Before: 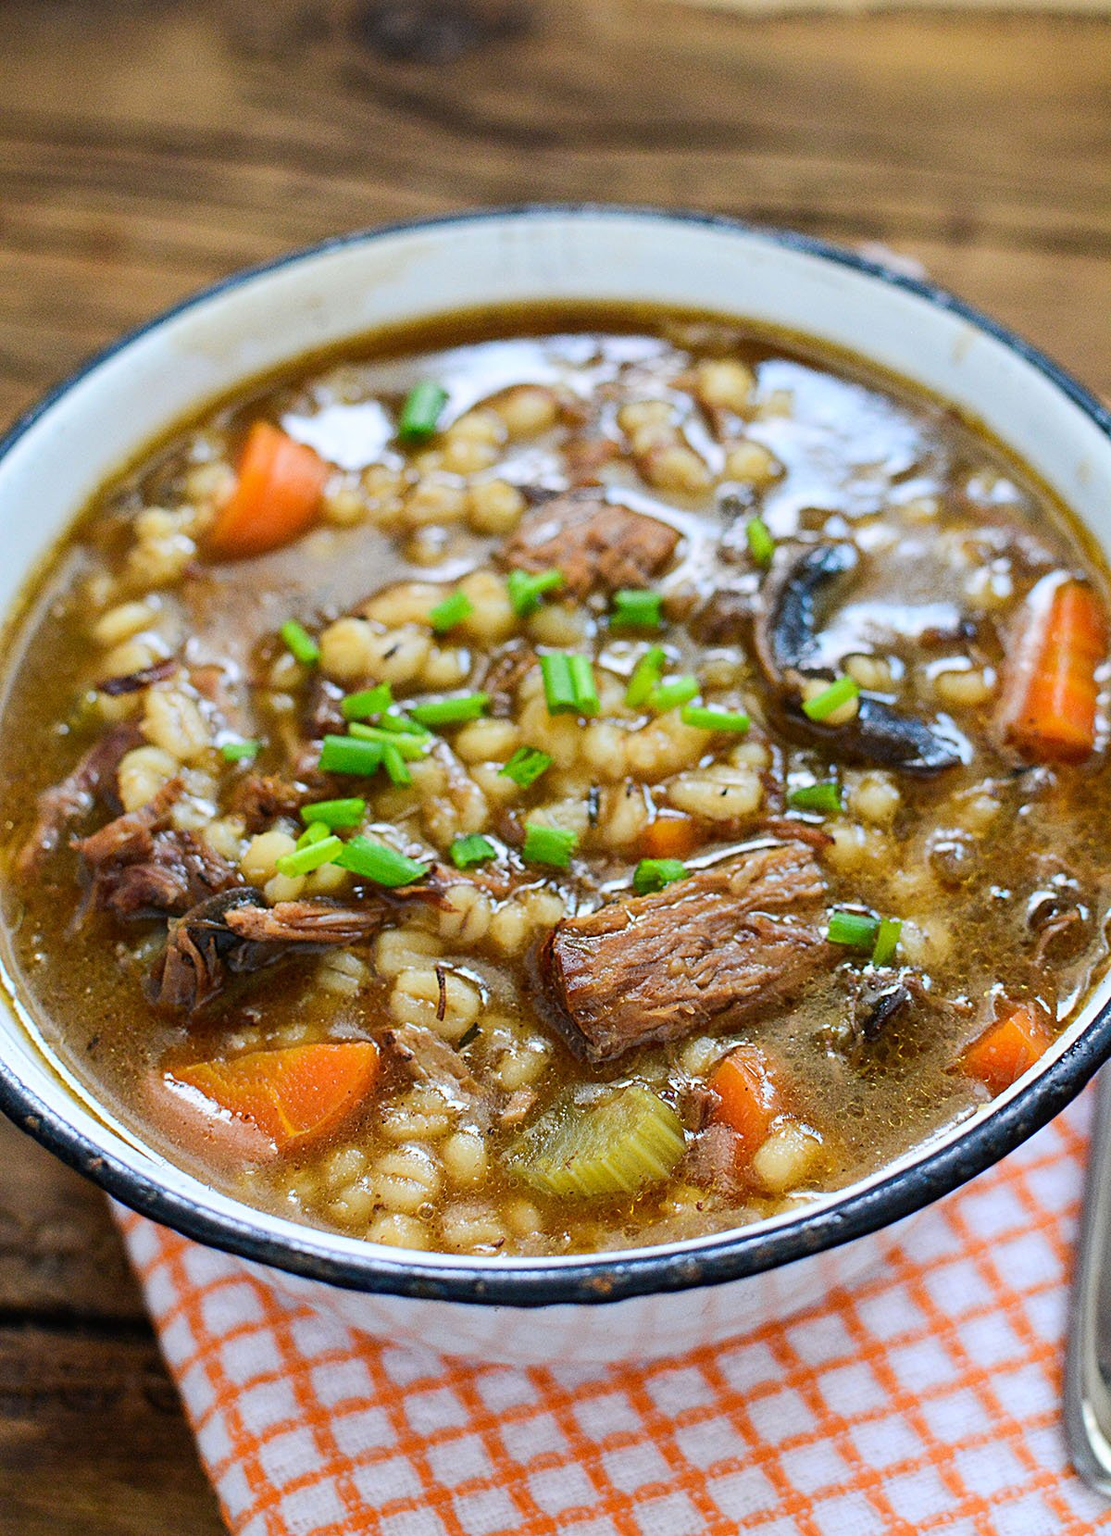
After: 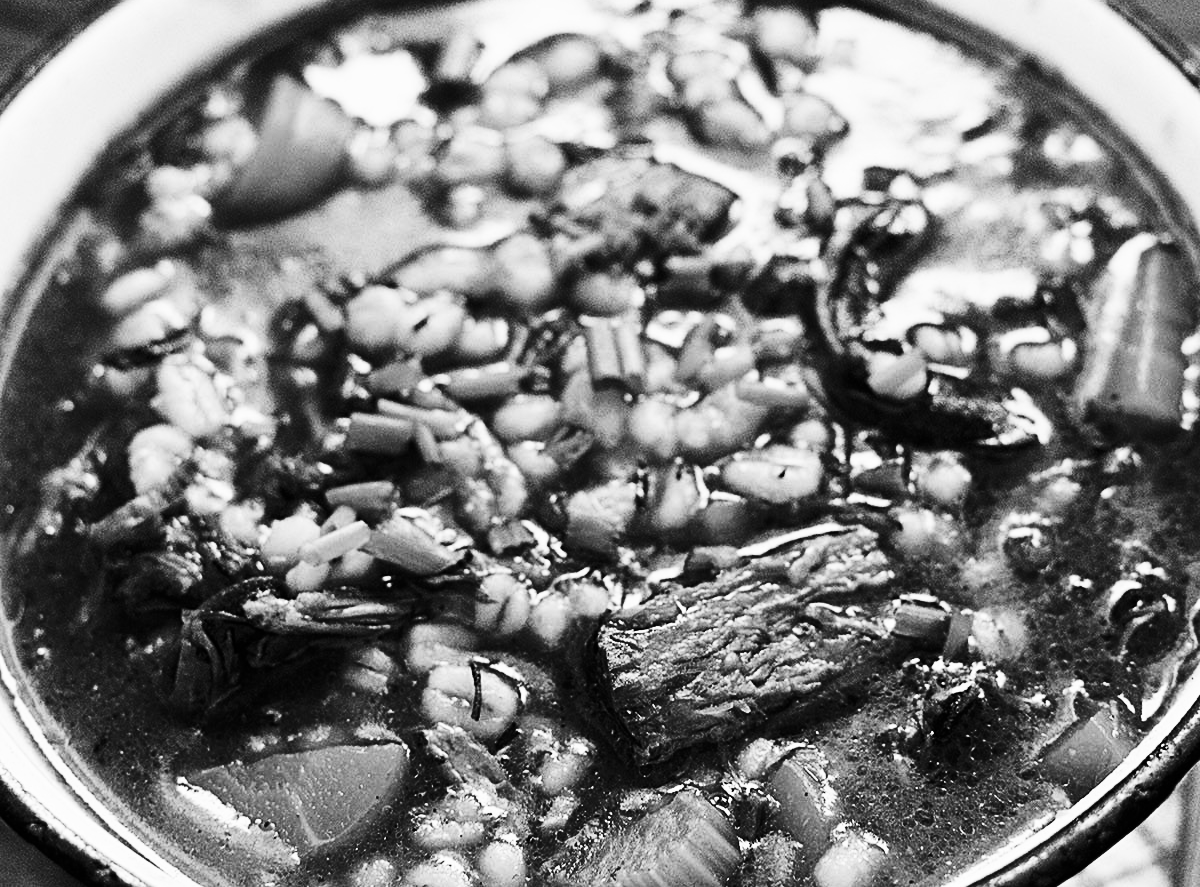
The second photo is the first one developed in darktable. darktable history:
crop and rotate: top 23.043%, bottom 23.437%
color calibration: output gray [0.18, 0.41, 0.41, 0], gray › normalize channels true, illuminant same as pipeline (D50), adaptation XYZ, x 0.346, y 0.359, gamut compression 0
contrast brightness saturation: contrast 0.5, saturation -0.1
